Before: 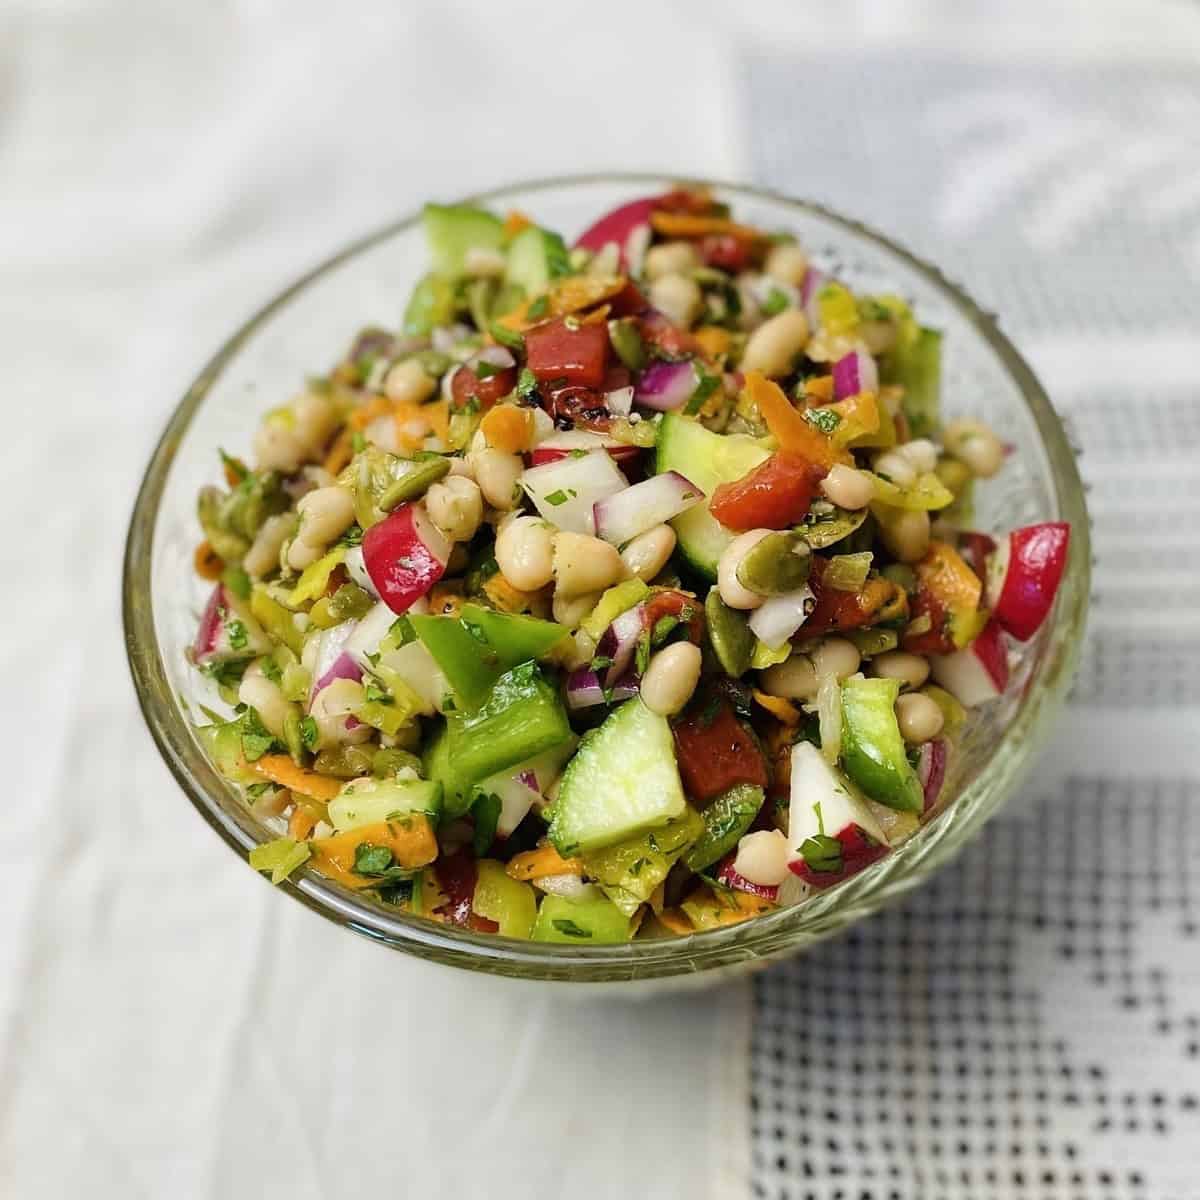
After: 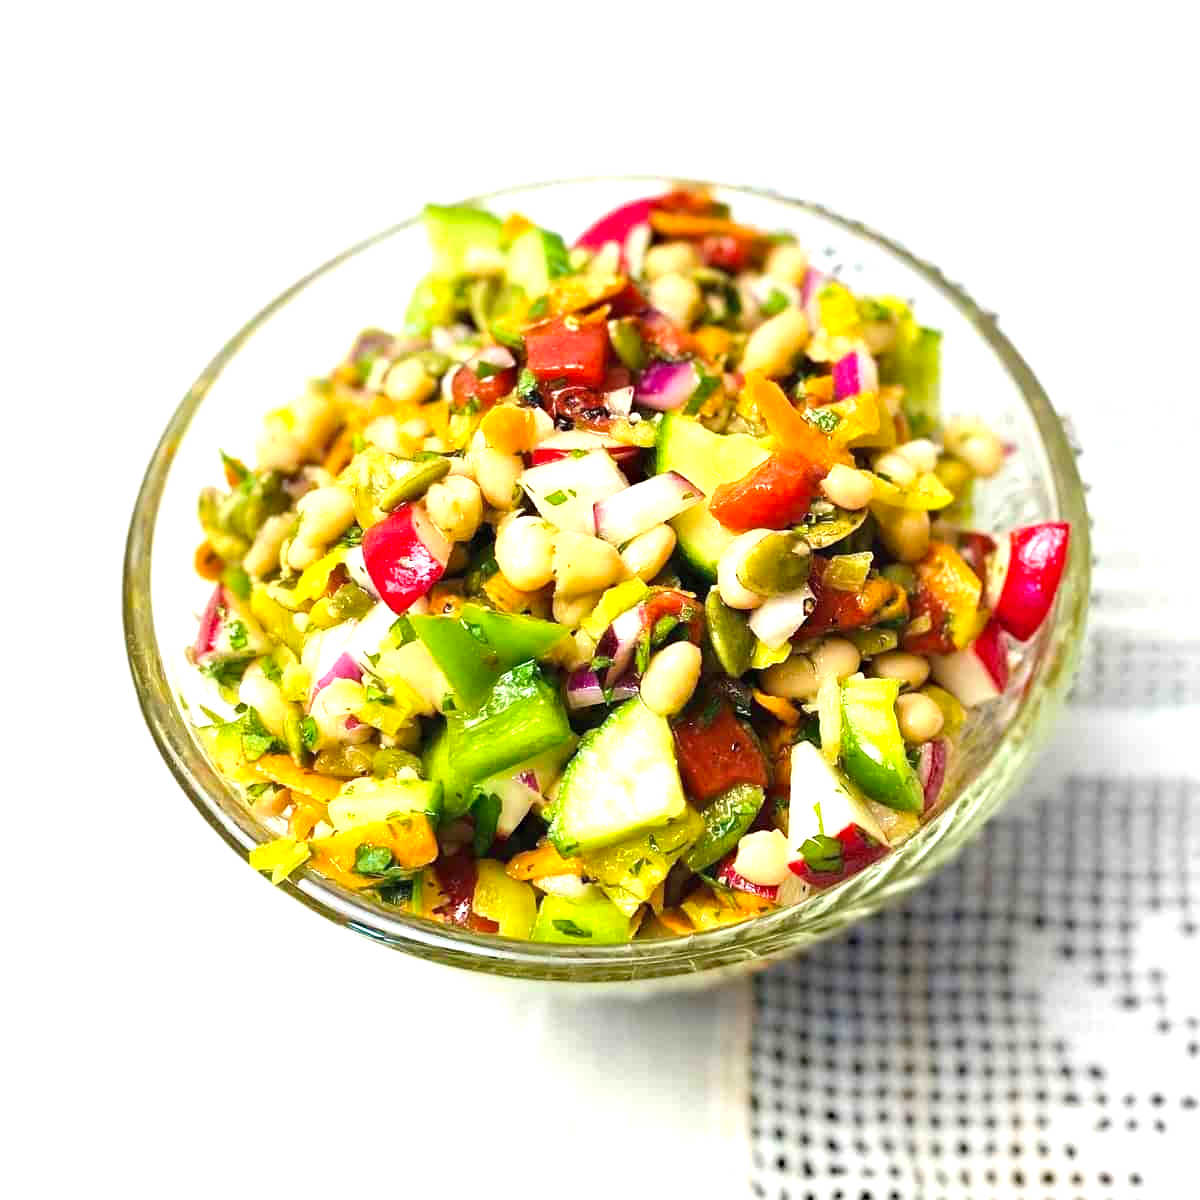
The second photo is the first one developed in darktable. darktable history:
exposure: black level correction 0, exposure 1.199 EV, compensate highlight preservation false
haze removal: compatibility mode true, adaptive false
